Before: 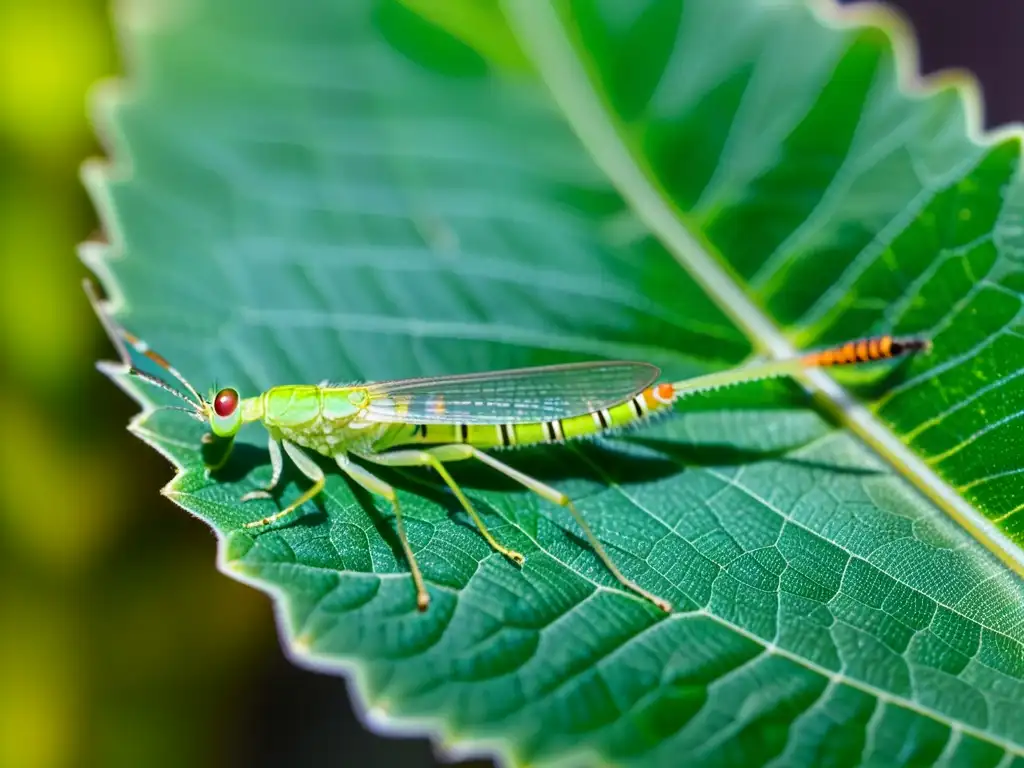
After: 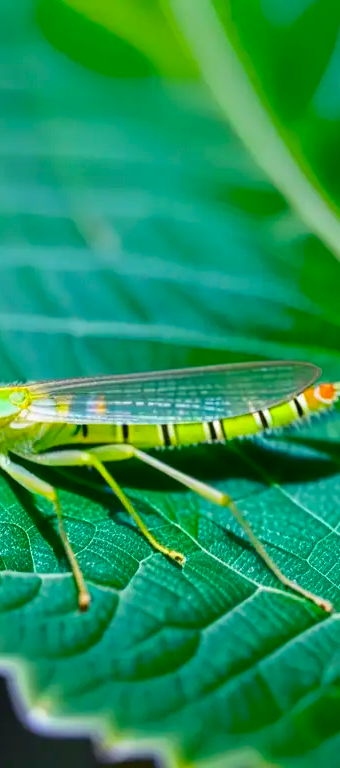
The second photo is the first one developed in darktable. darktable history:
color balance rgb: shadows lift › chroma 2.042%, shadows lift › hue 248.47°, perceptual saturation grading › global saturation 19.694%, global vibrance 20%
crop: left 33.159%, right 33.574%
